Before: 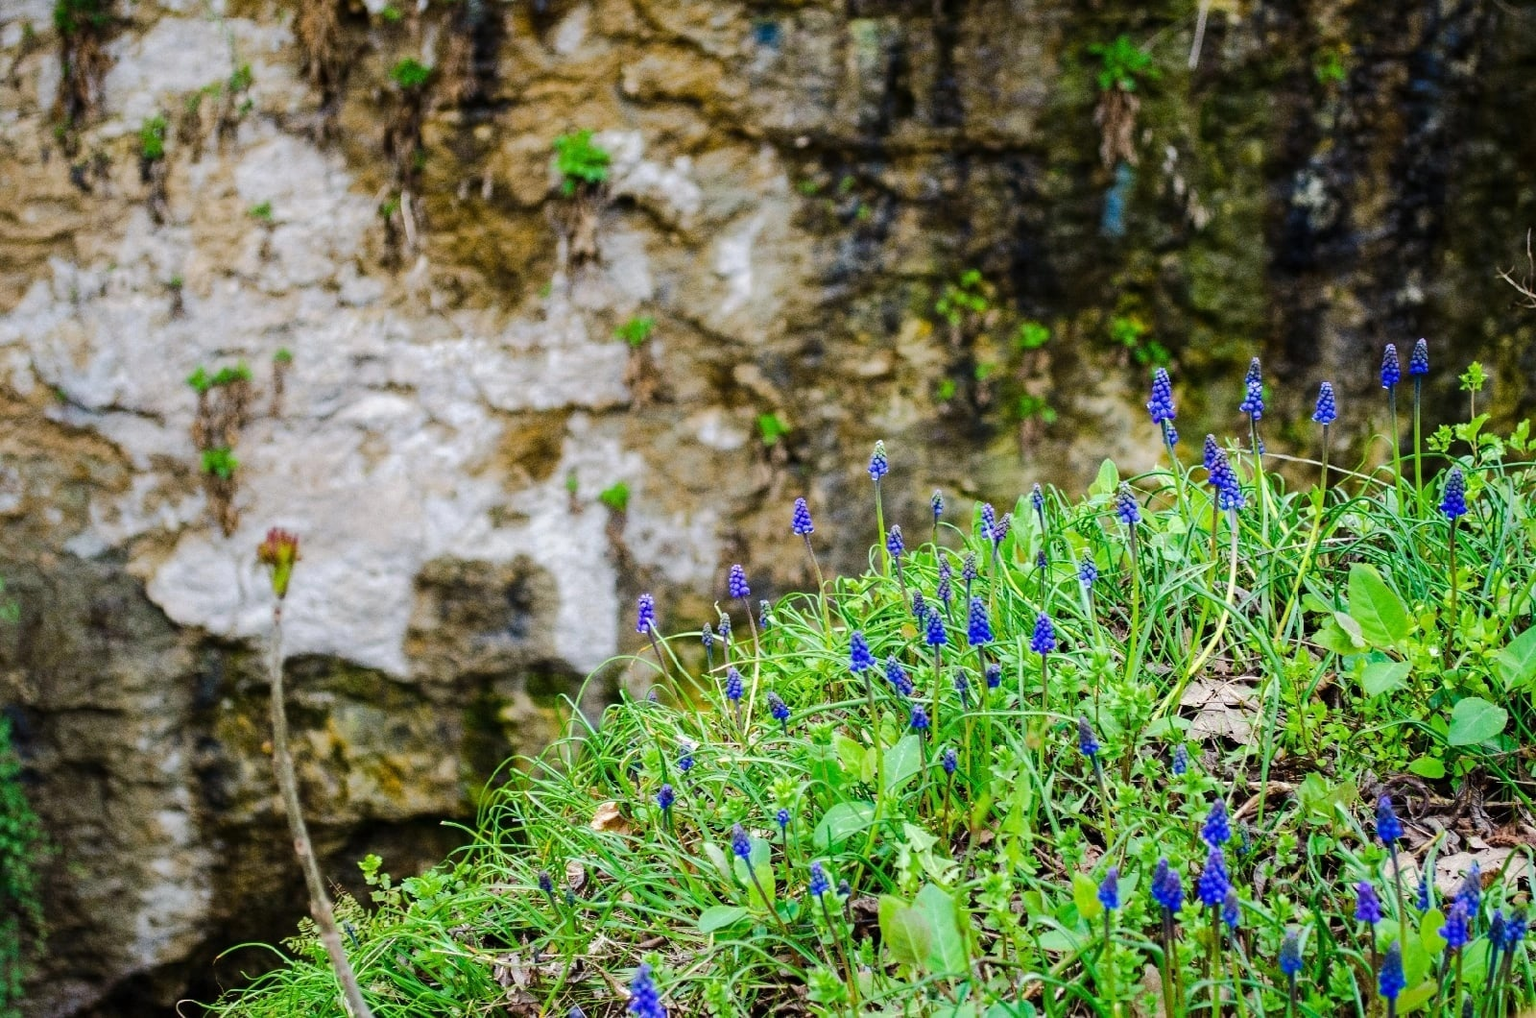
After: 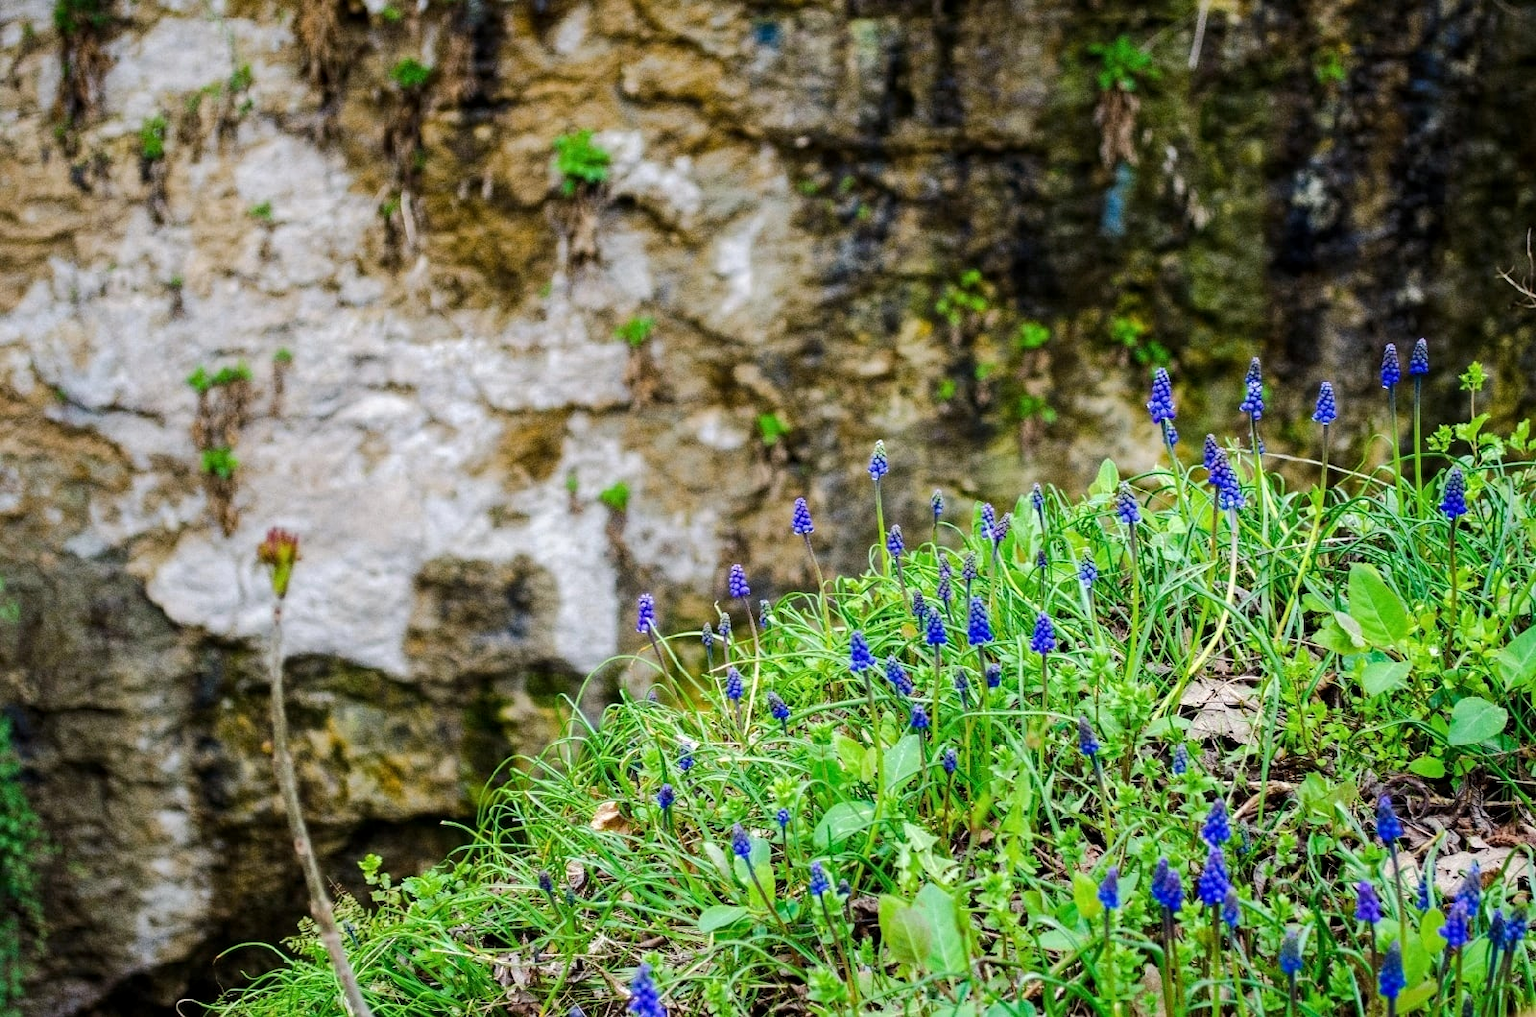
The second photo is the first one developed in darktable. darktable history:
local contrast: highlights 101%, shadows 100%, detail 119%, midtone range 0.2
